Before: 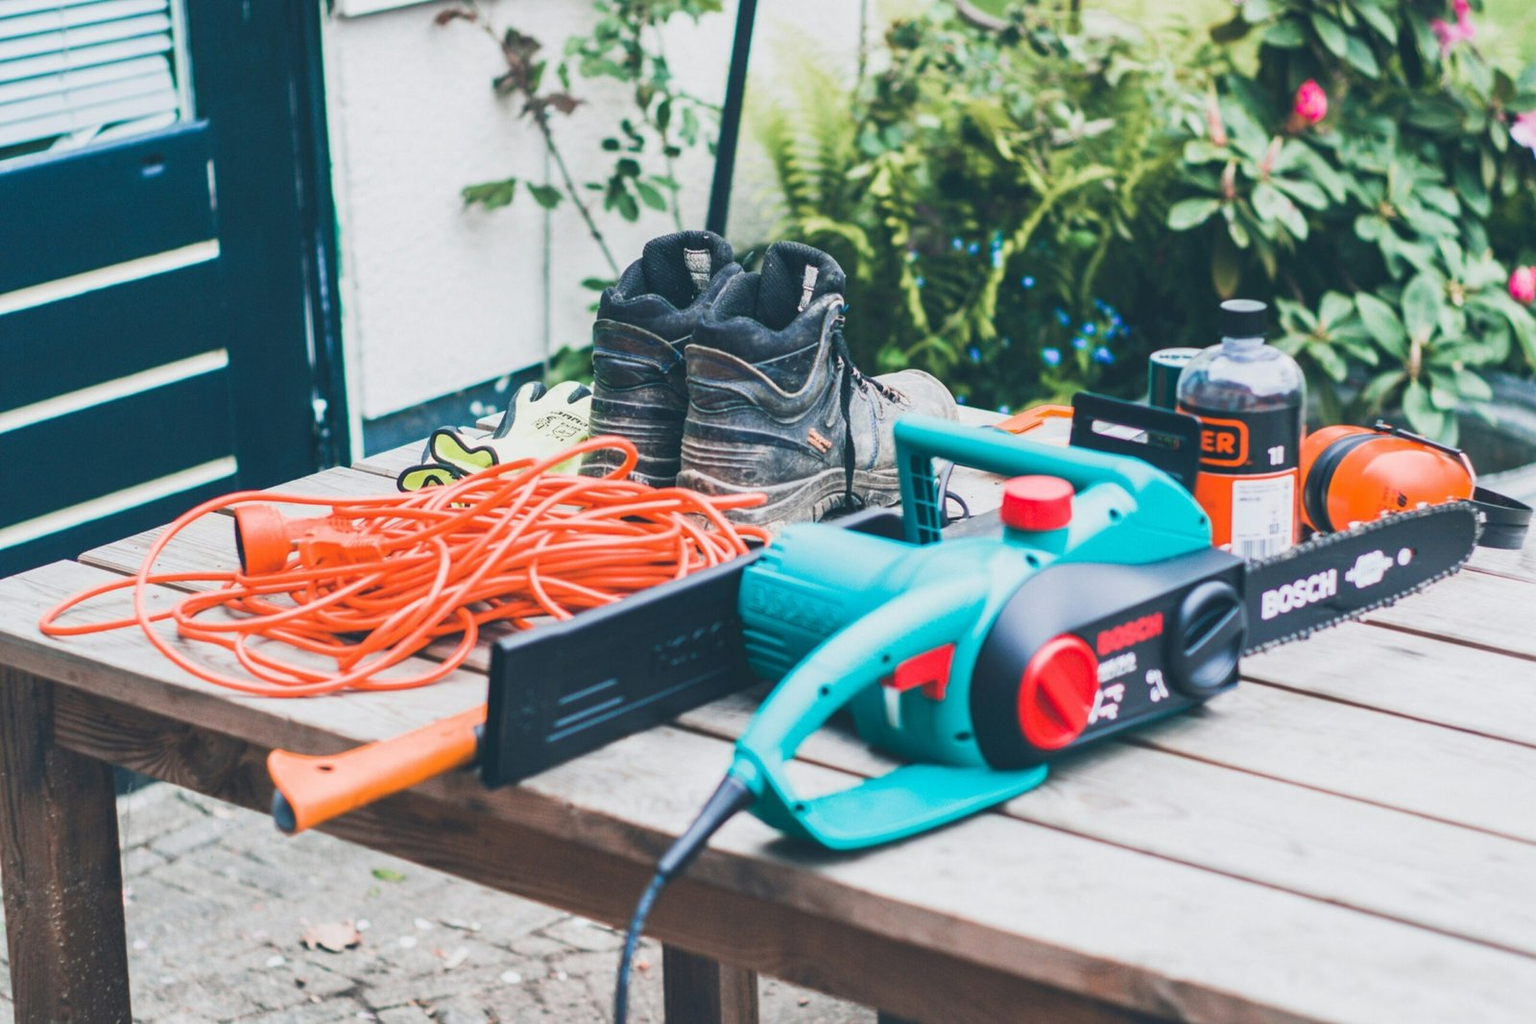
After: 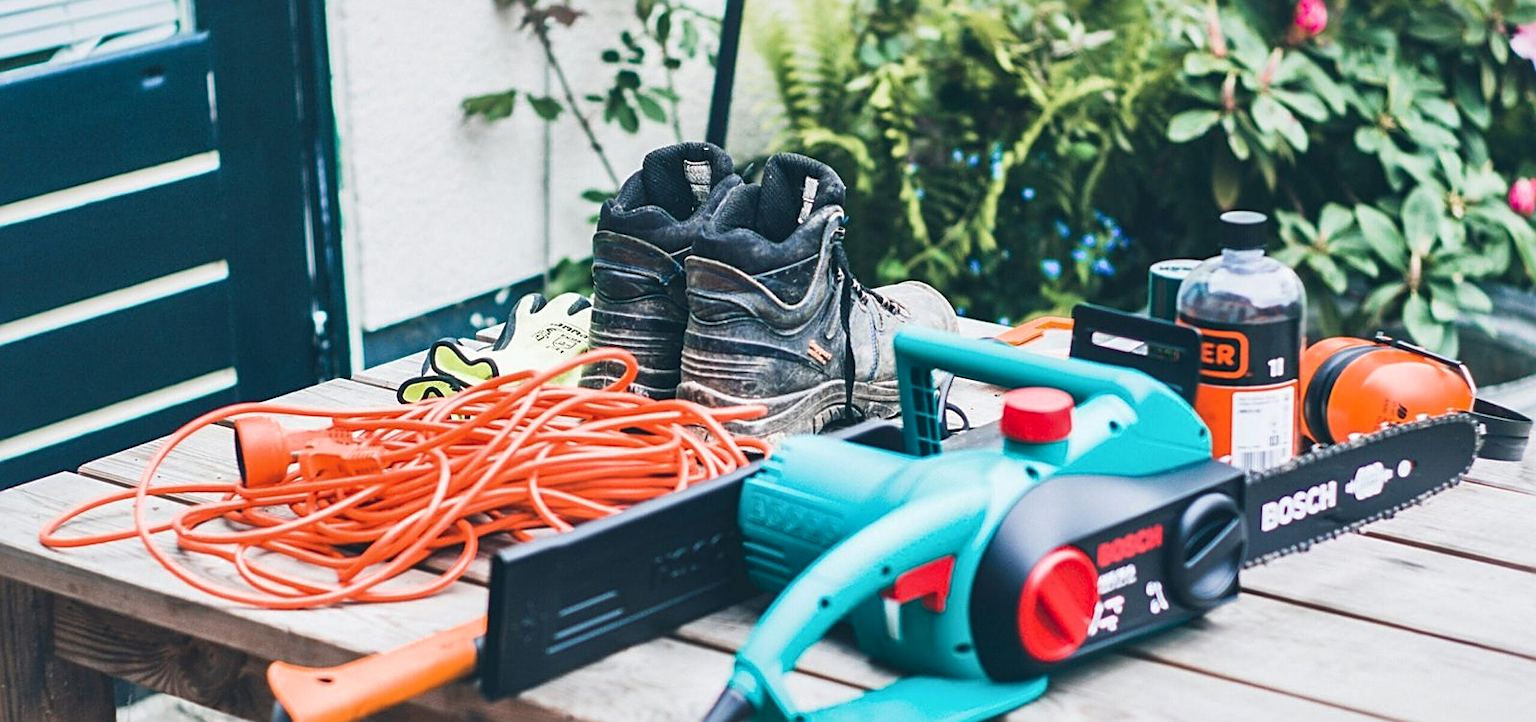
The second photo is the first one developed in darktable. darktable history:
tone equalizer: mask exposure compensation -0.498 EV
sharpen: on, module defaults
local contrast: mode bilateral grid, contrast 26, coarseness 61, detail 152%, midtone range 0.2
crop and rotate: top 8.626%, bottom 20.758%
